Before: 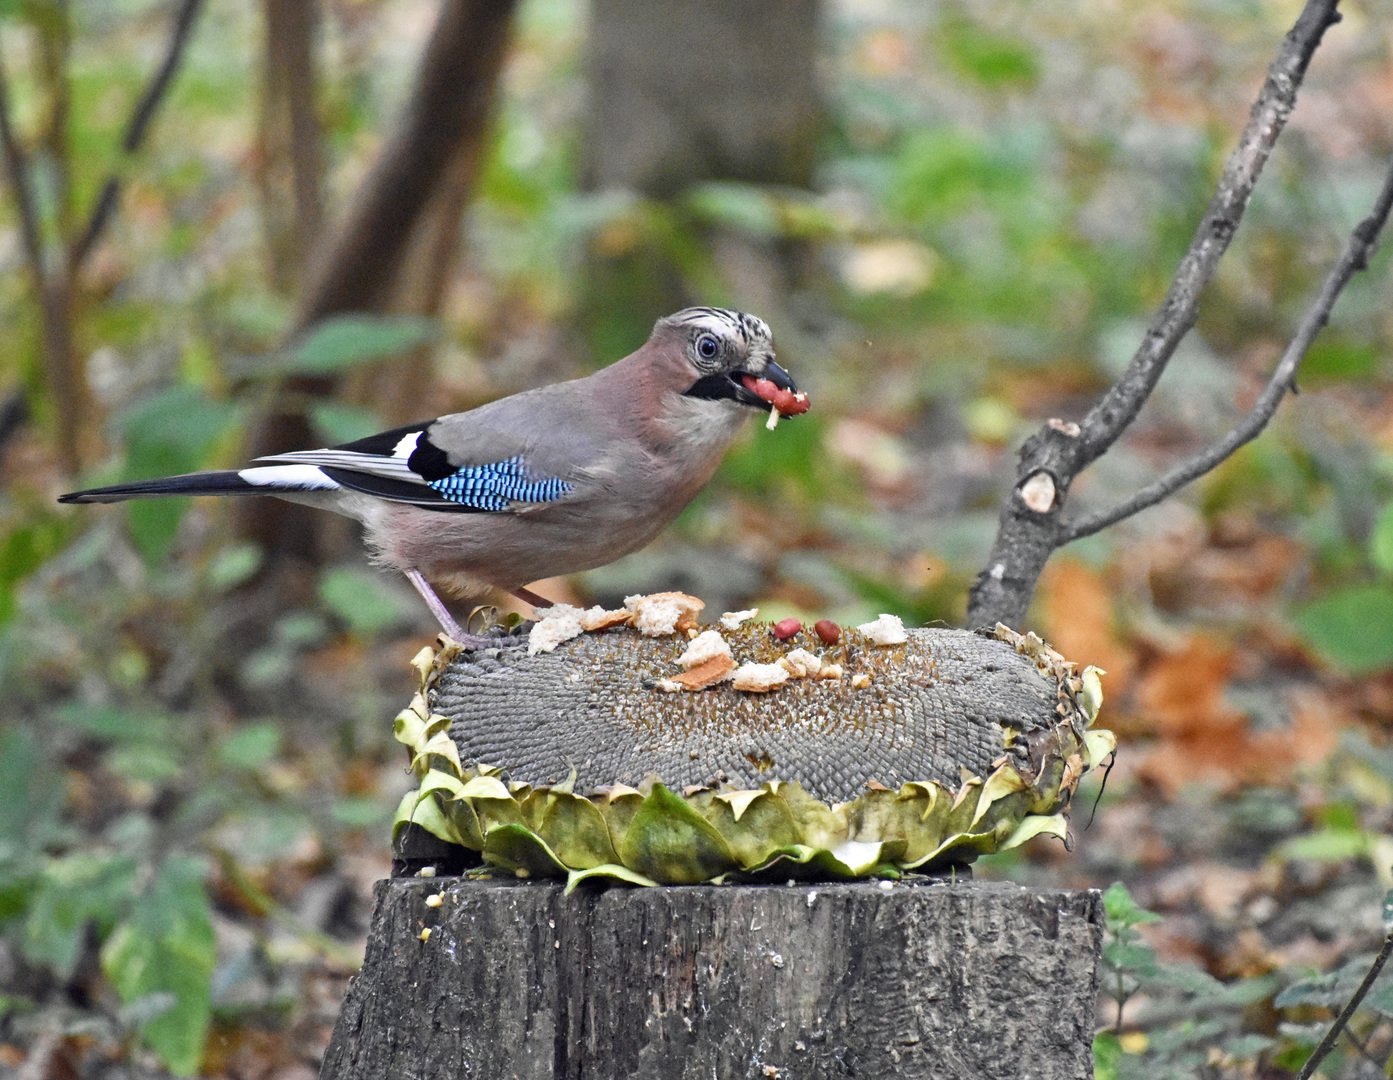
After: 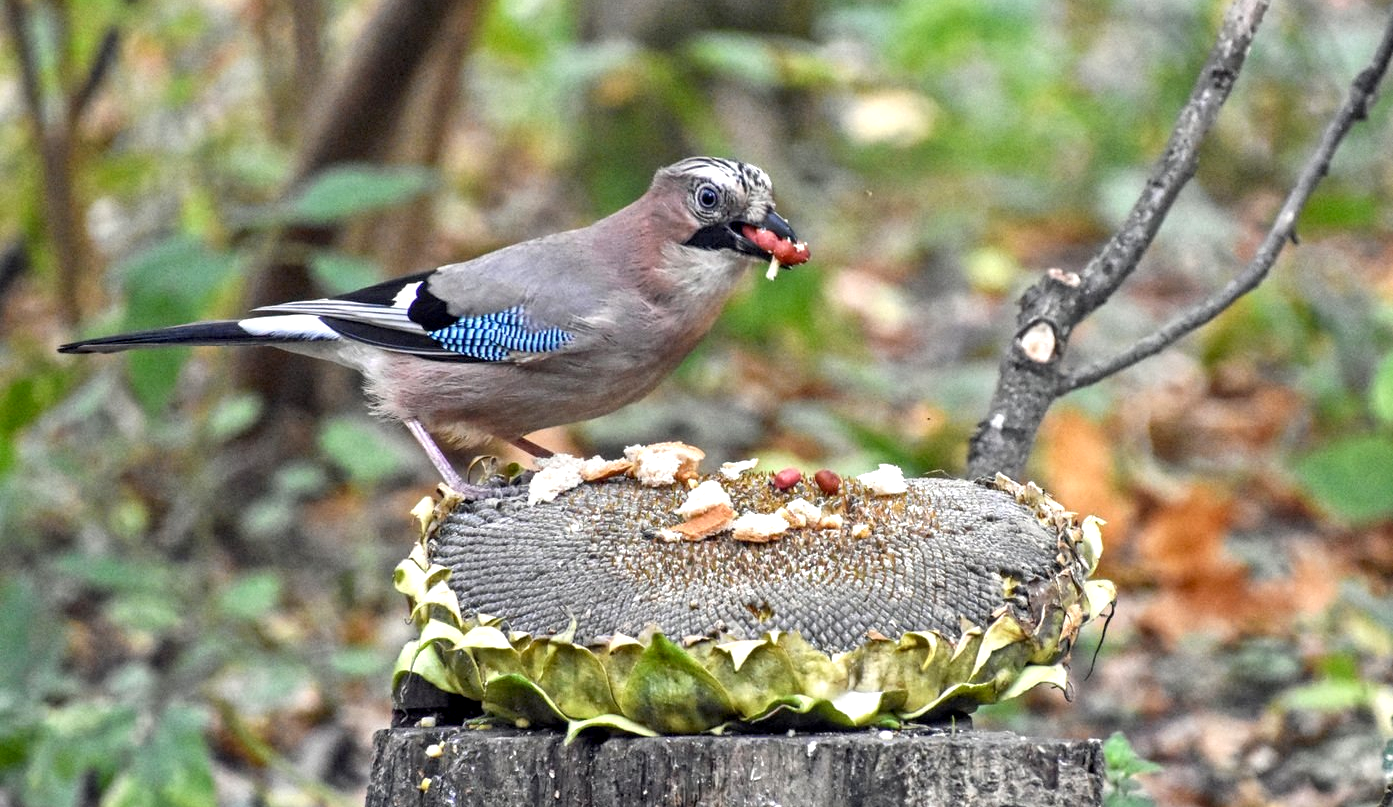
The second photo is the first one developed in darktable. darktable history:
exposure: black level correction 0.003, exposure 0.388 EV, compensate highlight preservation false
crop: top 13.909%, bottom 11.338%
local contrast: on, module defaults
